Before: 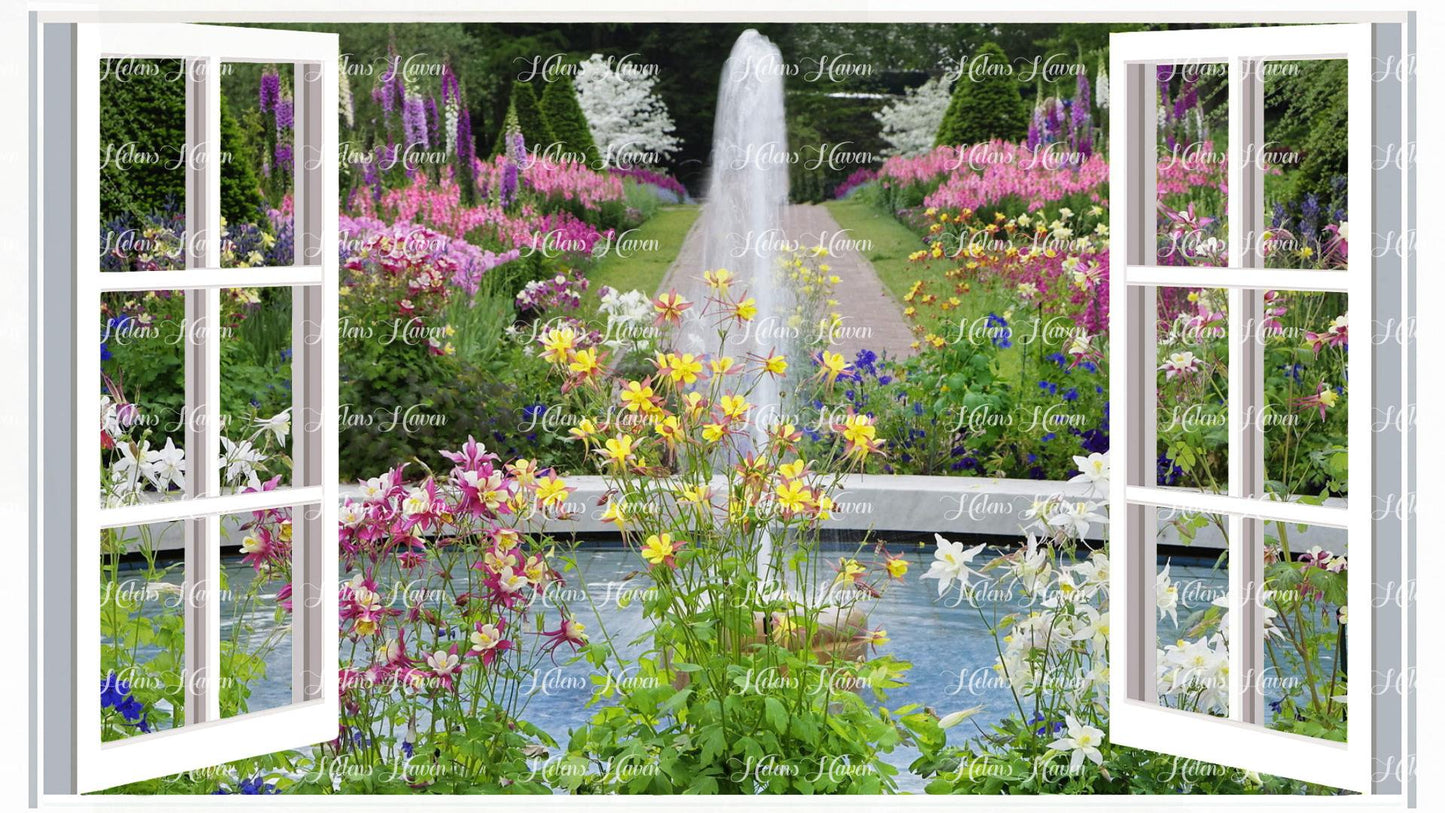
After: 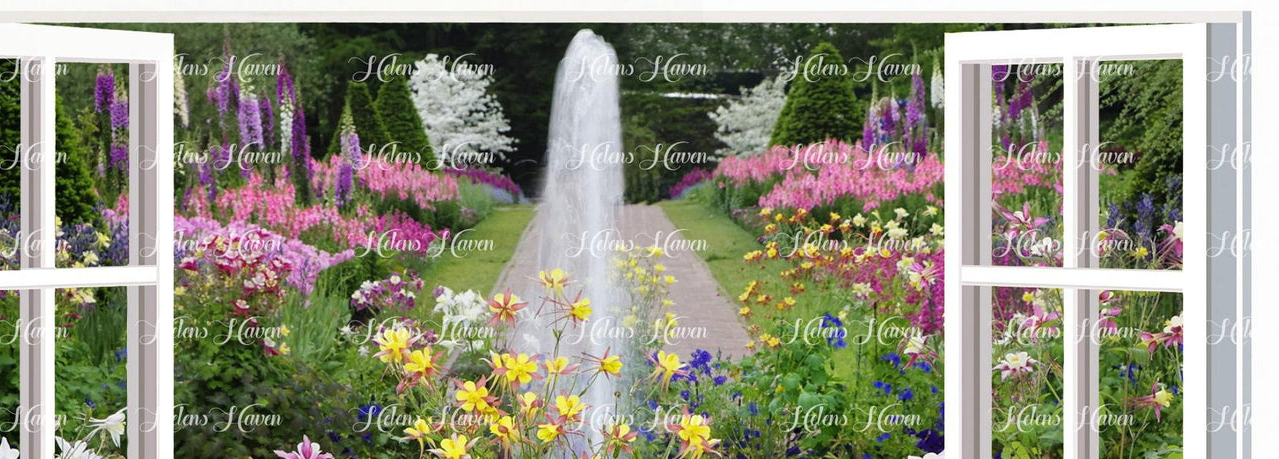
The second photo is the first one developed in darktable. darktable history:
crop and rotate: left 11.479%, bottom 43.526%
